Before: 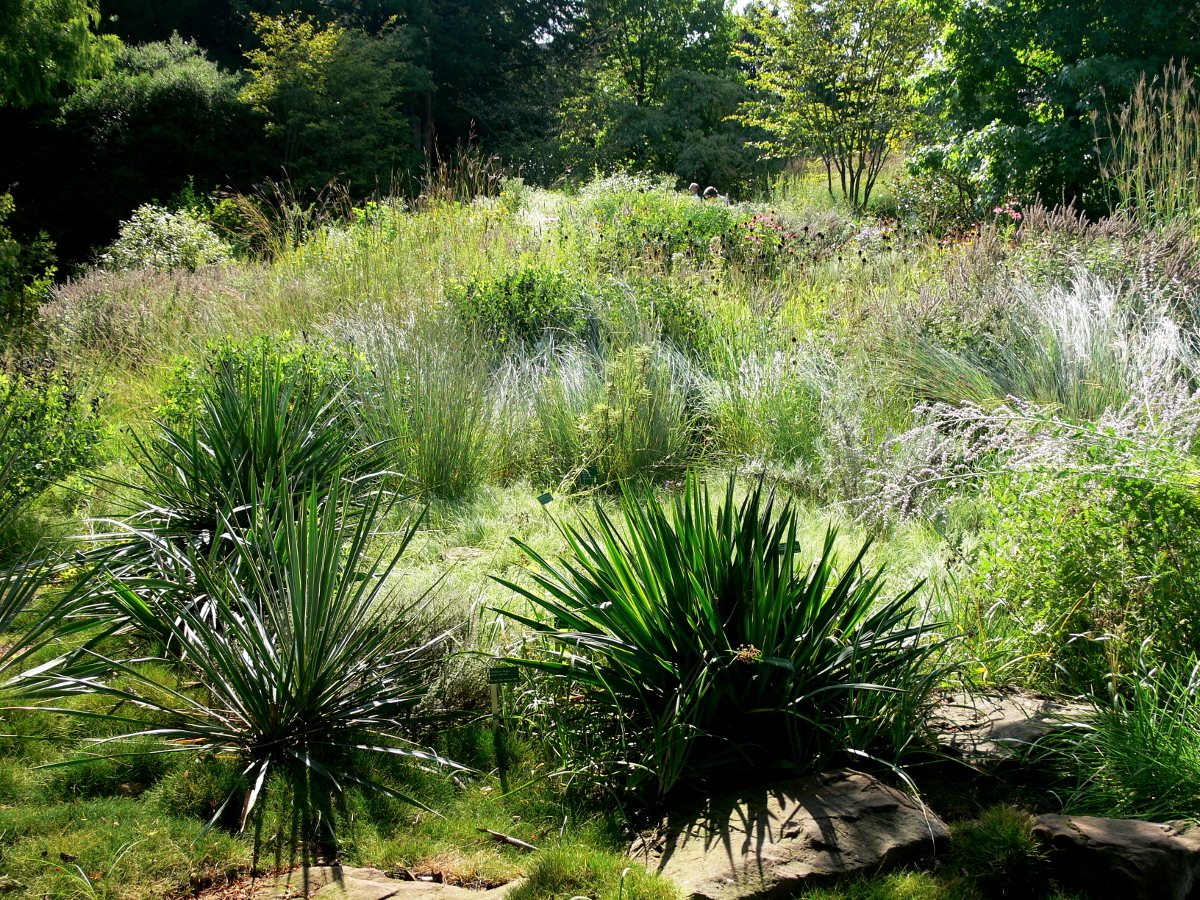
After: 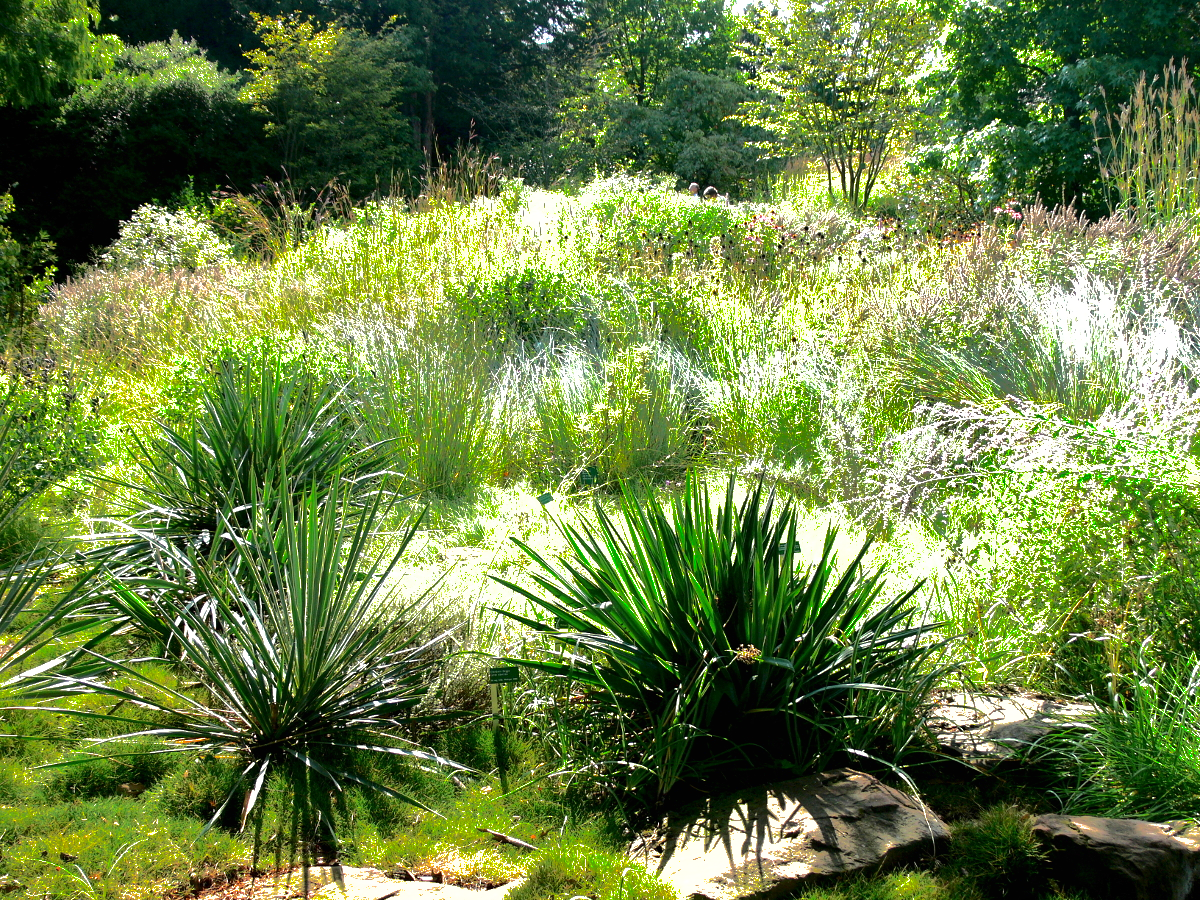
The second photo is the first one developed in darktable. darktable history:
shadows and highlights: shadows -19.91, highlights -73.15
exposure: black level correction 0, exposure 1.1 EV, compensate exposure bias true, compensate highlight preservation false
